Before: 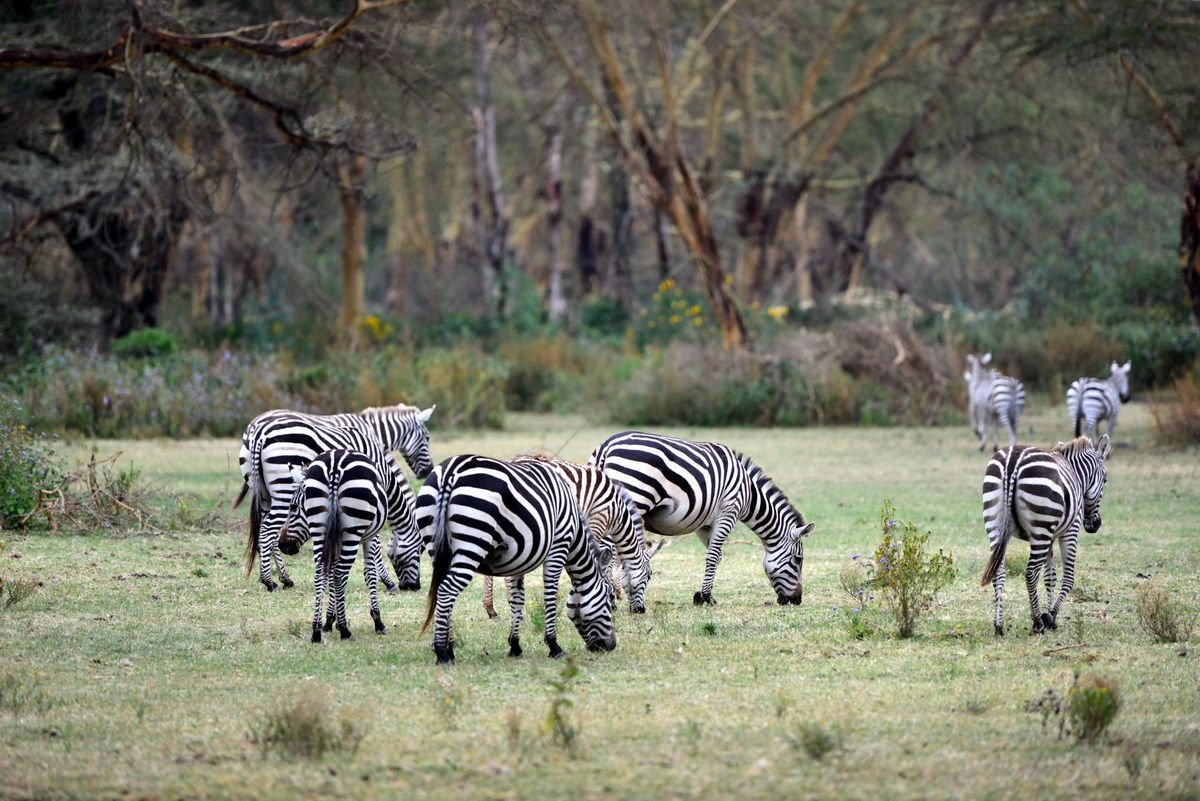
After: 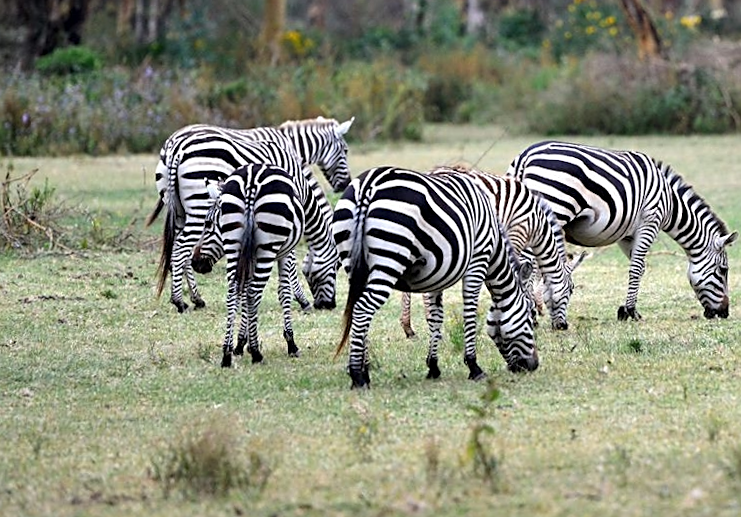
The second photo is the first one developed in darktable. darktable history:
crop and rotate: angle -0.82°, left 3.85%, top 31.828%, right 27.992%
rotate and perspective: rotation -1.68°, lens shift (vertical) -0.146, crop left 0.049, crop right 0.912, crop top 0.032, crop bottom 0.96
sharpen: on, module defaults
